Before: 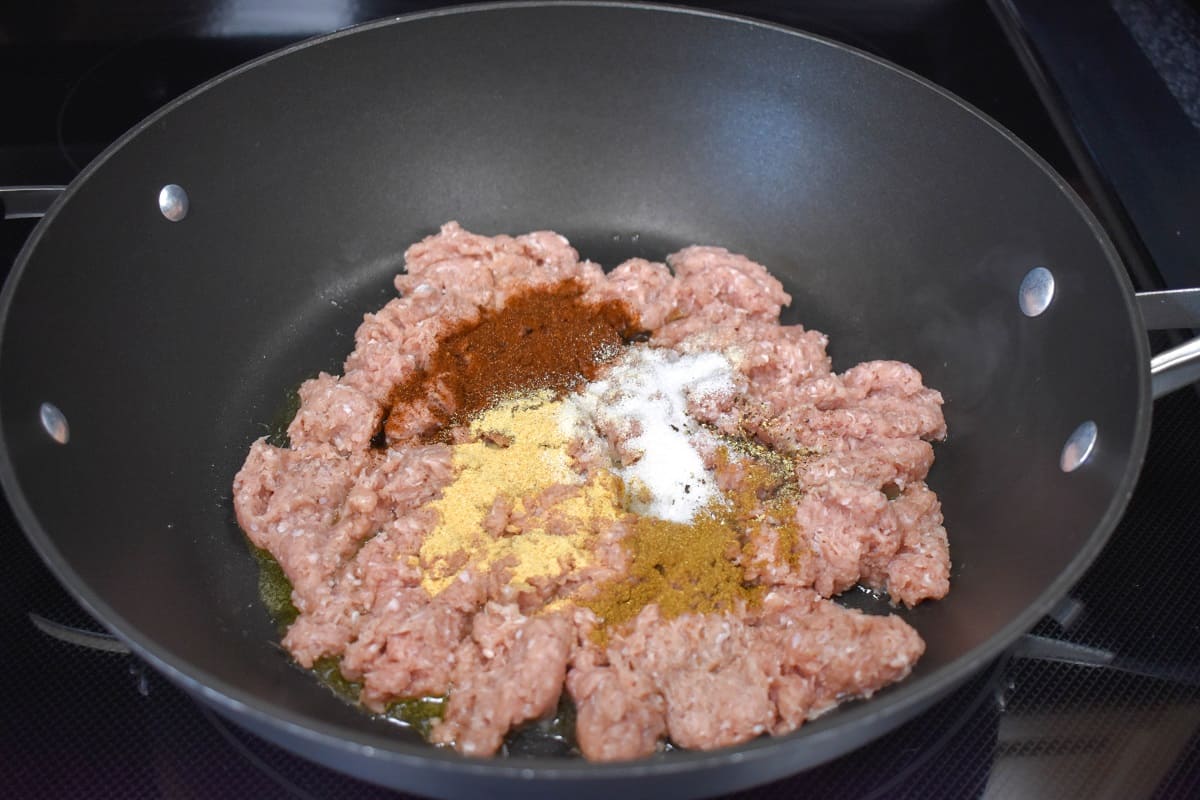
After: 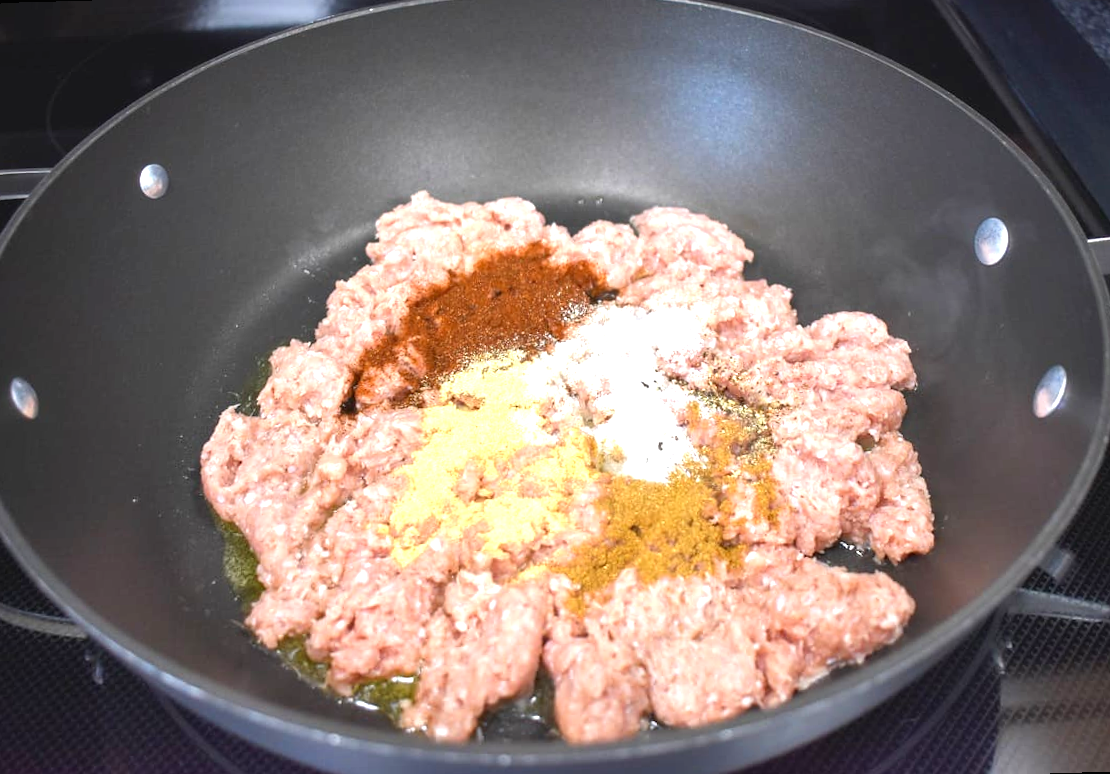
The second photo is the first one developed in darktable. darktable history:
exposure: black level correction 0, exposure 1.1 EV, compensate exposure bias true, compensate highlight preservation false
rotate and perspective: rotation -1.68°, lens shift (vertical) -0.146, crop left 0.049, crop right 0.912, crop top 0.032, crop bottom 0.96
